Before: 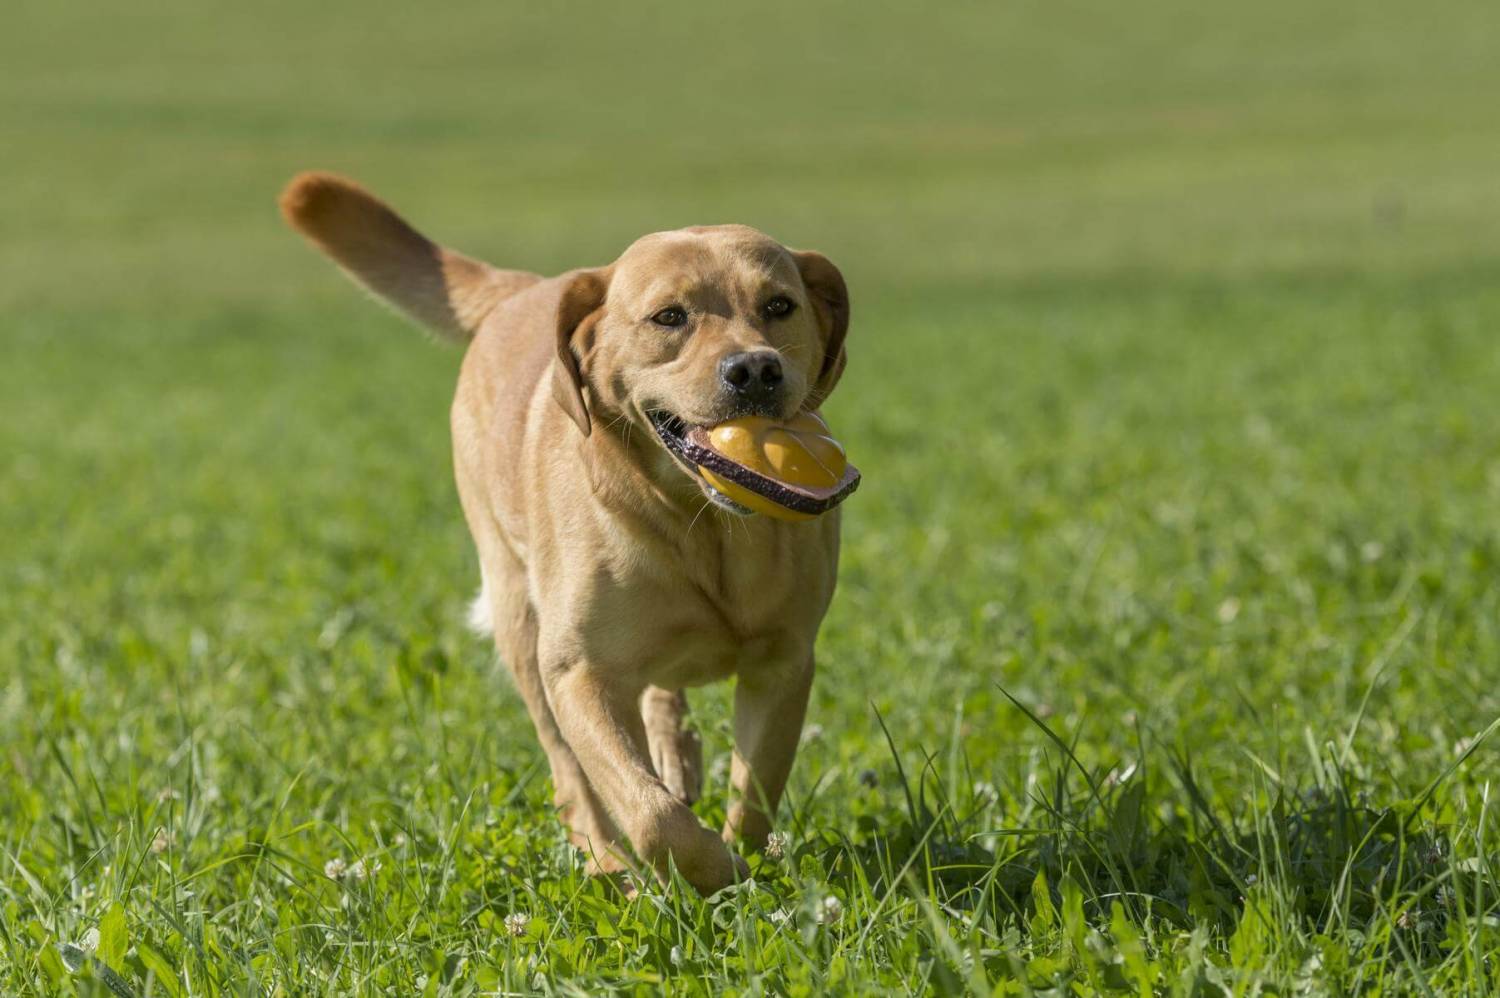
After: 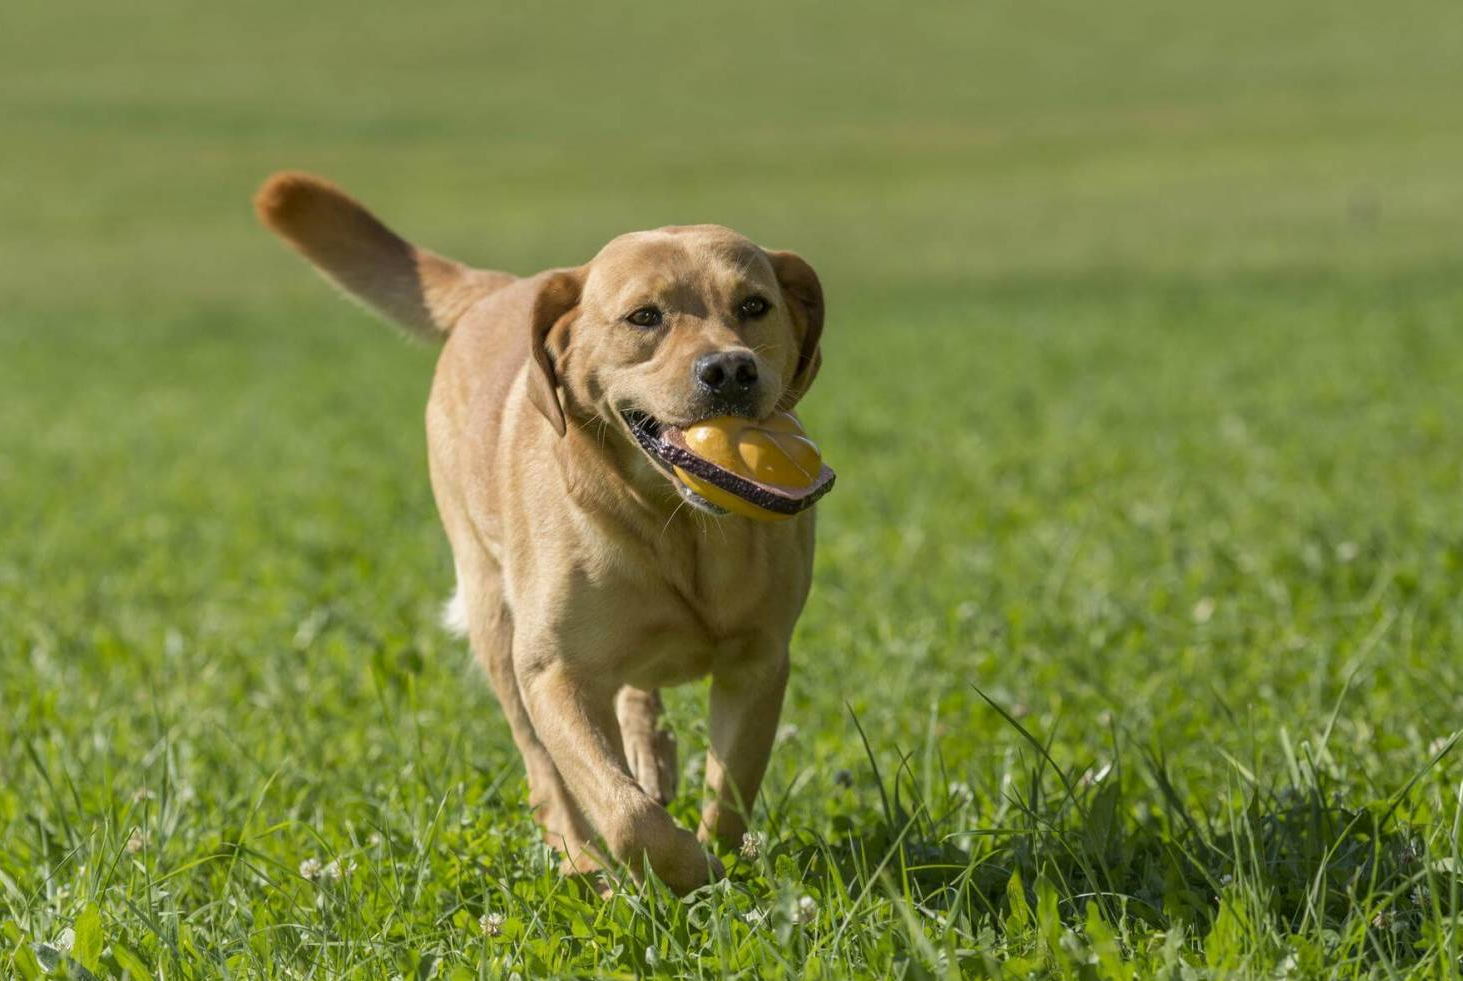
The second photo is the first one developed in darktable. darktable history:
crop and rotate: left 1.771%, right 0.658%, bottom 1.685%
